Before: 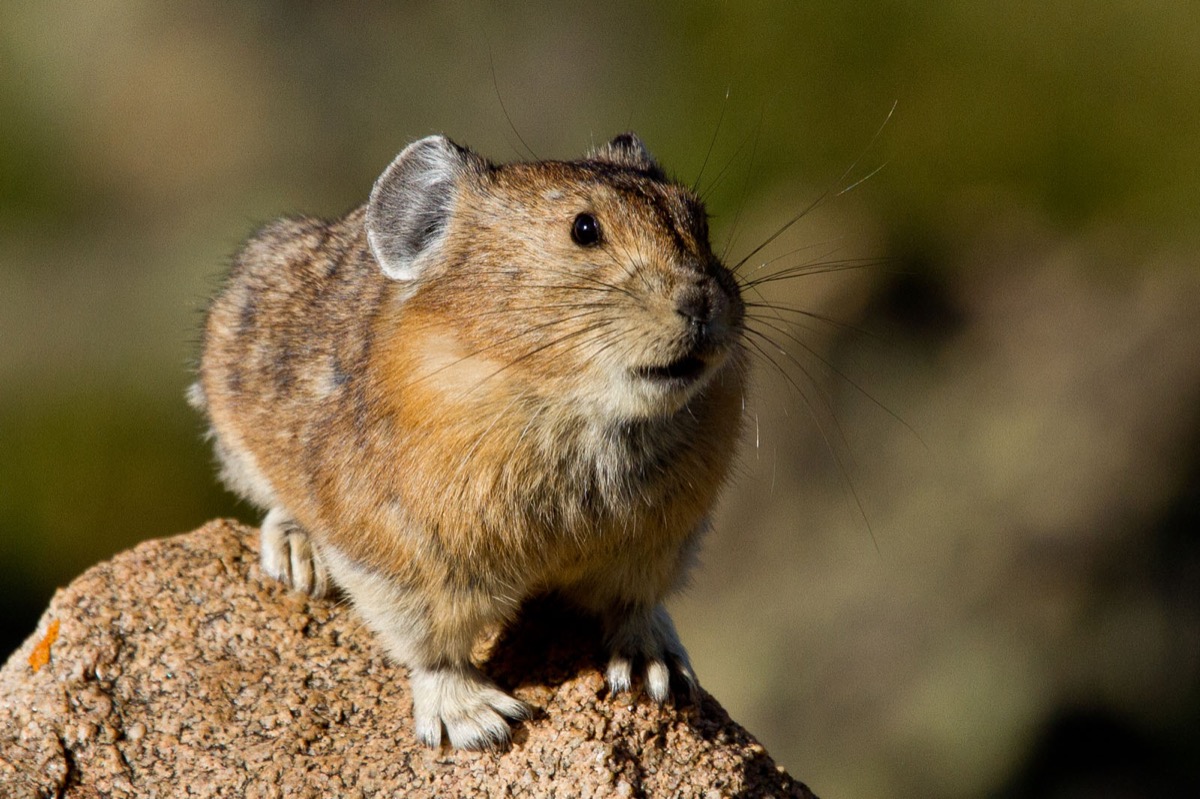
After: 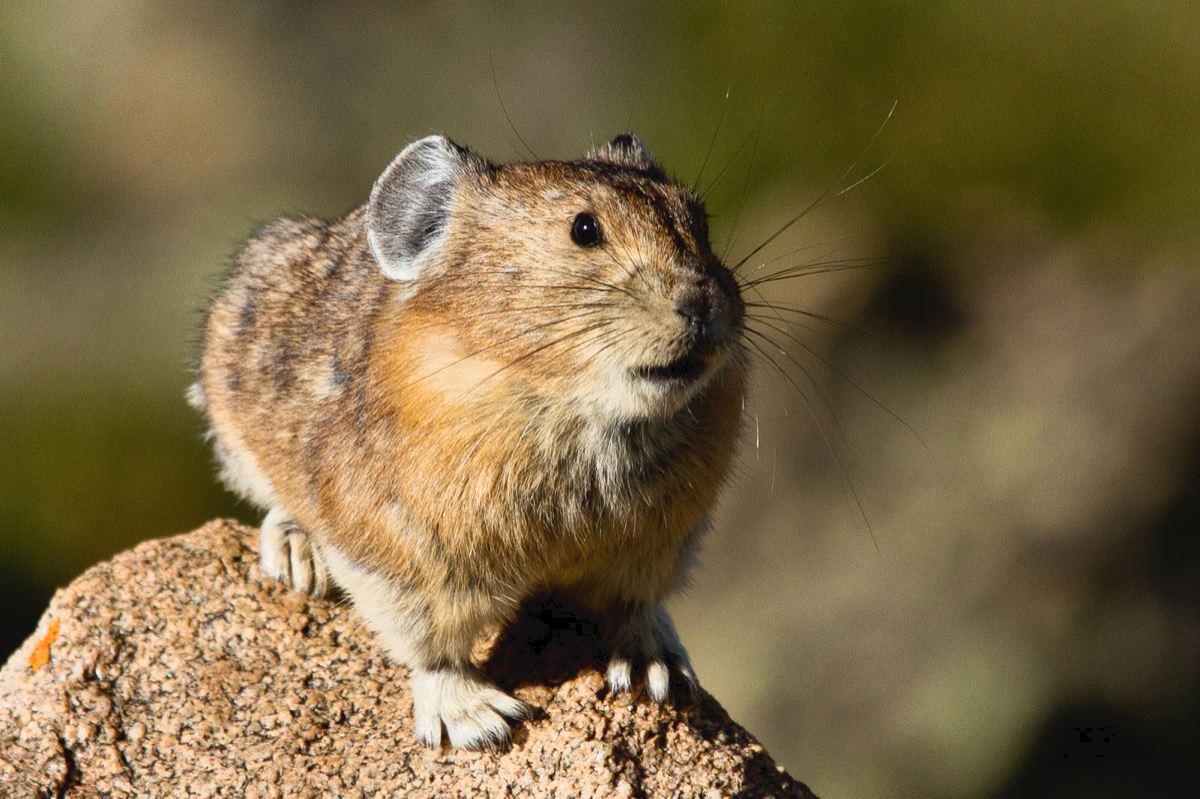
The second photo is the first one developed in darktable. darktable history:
tone curve: curves: ch0 [(0, 0) (0.003, 0.045) (0.011, 0.051) (0.025, 0.057) (0.044, 0.074) (0.069, 0.096) (0.1, 0.125) (0.136, 0.16) (0.177, 0.201) (0.224, 0.242) (0.277, 0.299) (0.335, 0.362) (0.399, 0.432) (0.468, 0.512) (0.543, 0.601) (0.623, 0.691) (0.709, 0.786) (0.801, 0.876) (0.898, 0.927) (1, 1)], color space Lab, independent channels, preserve colors none
